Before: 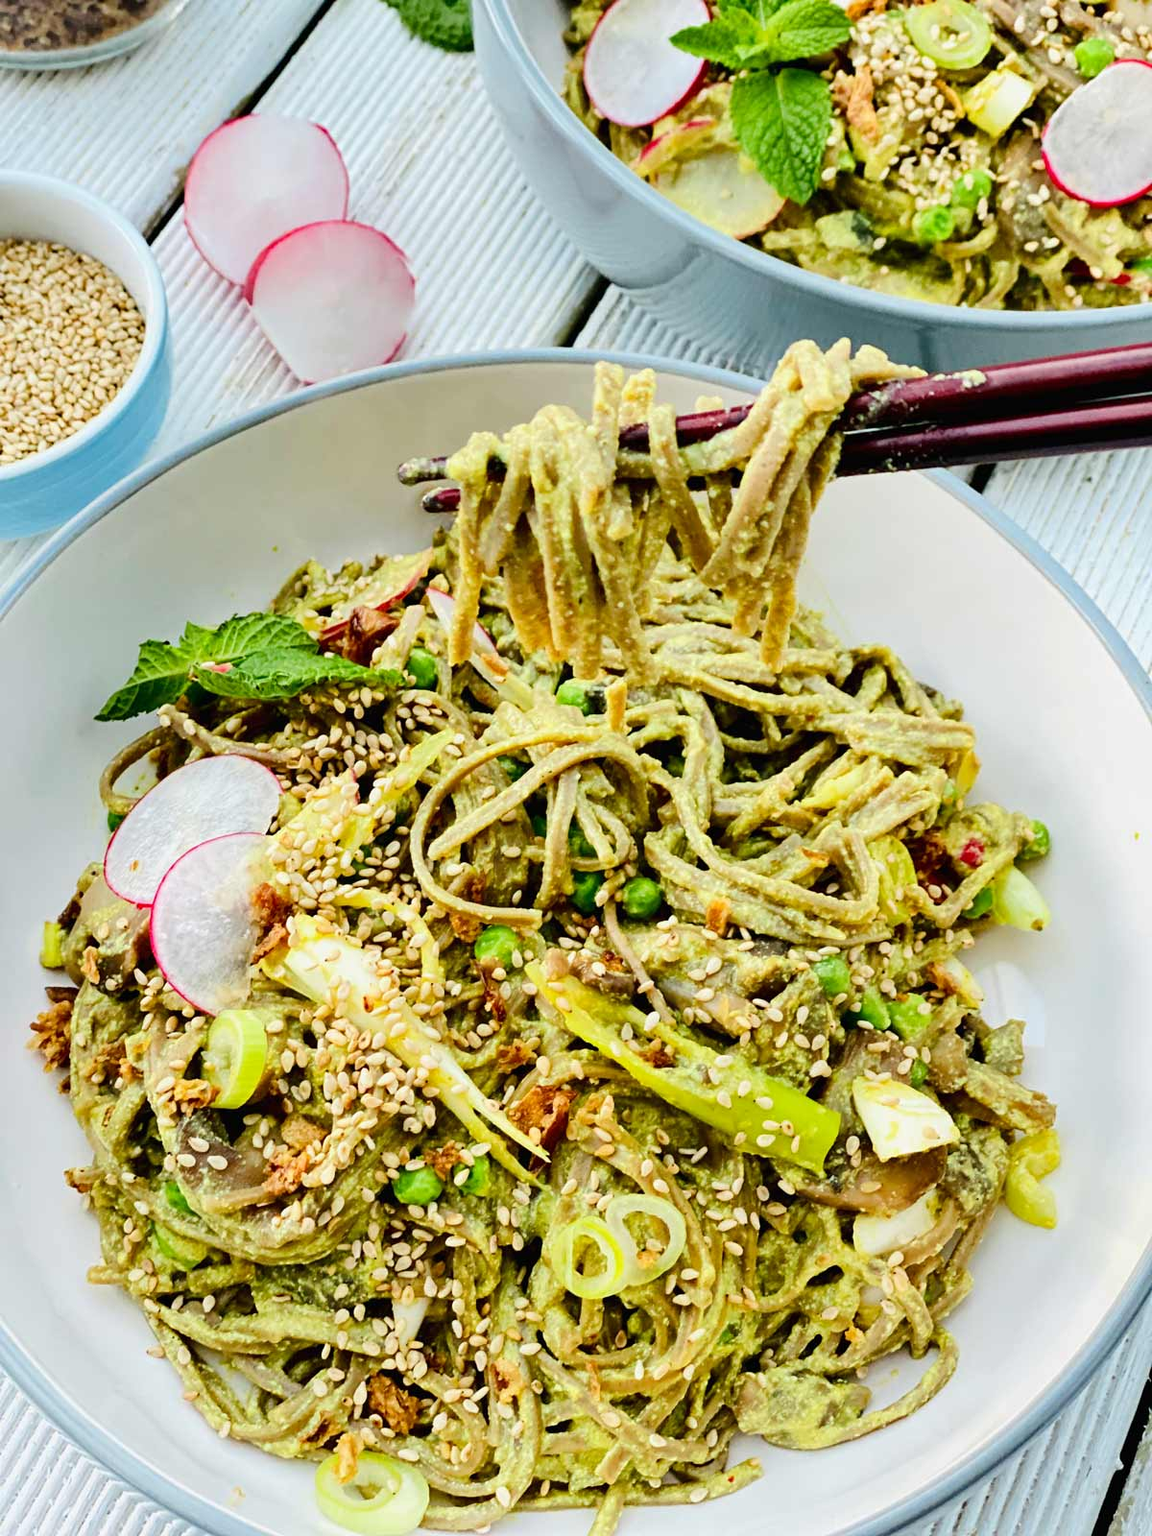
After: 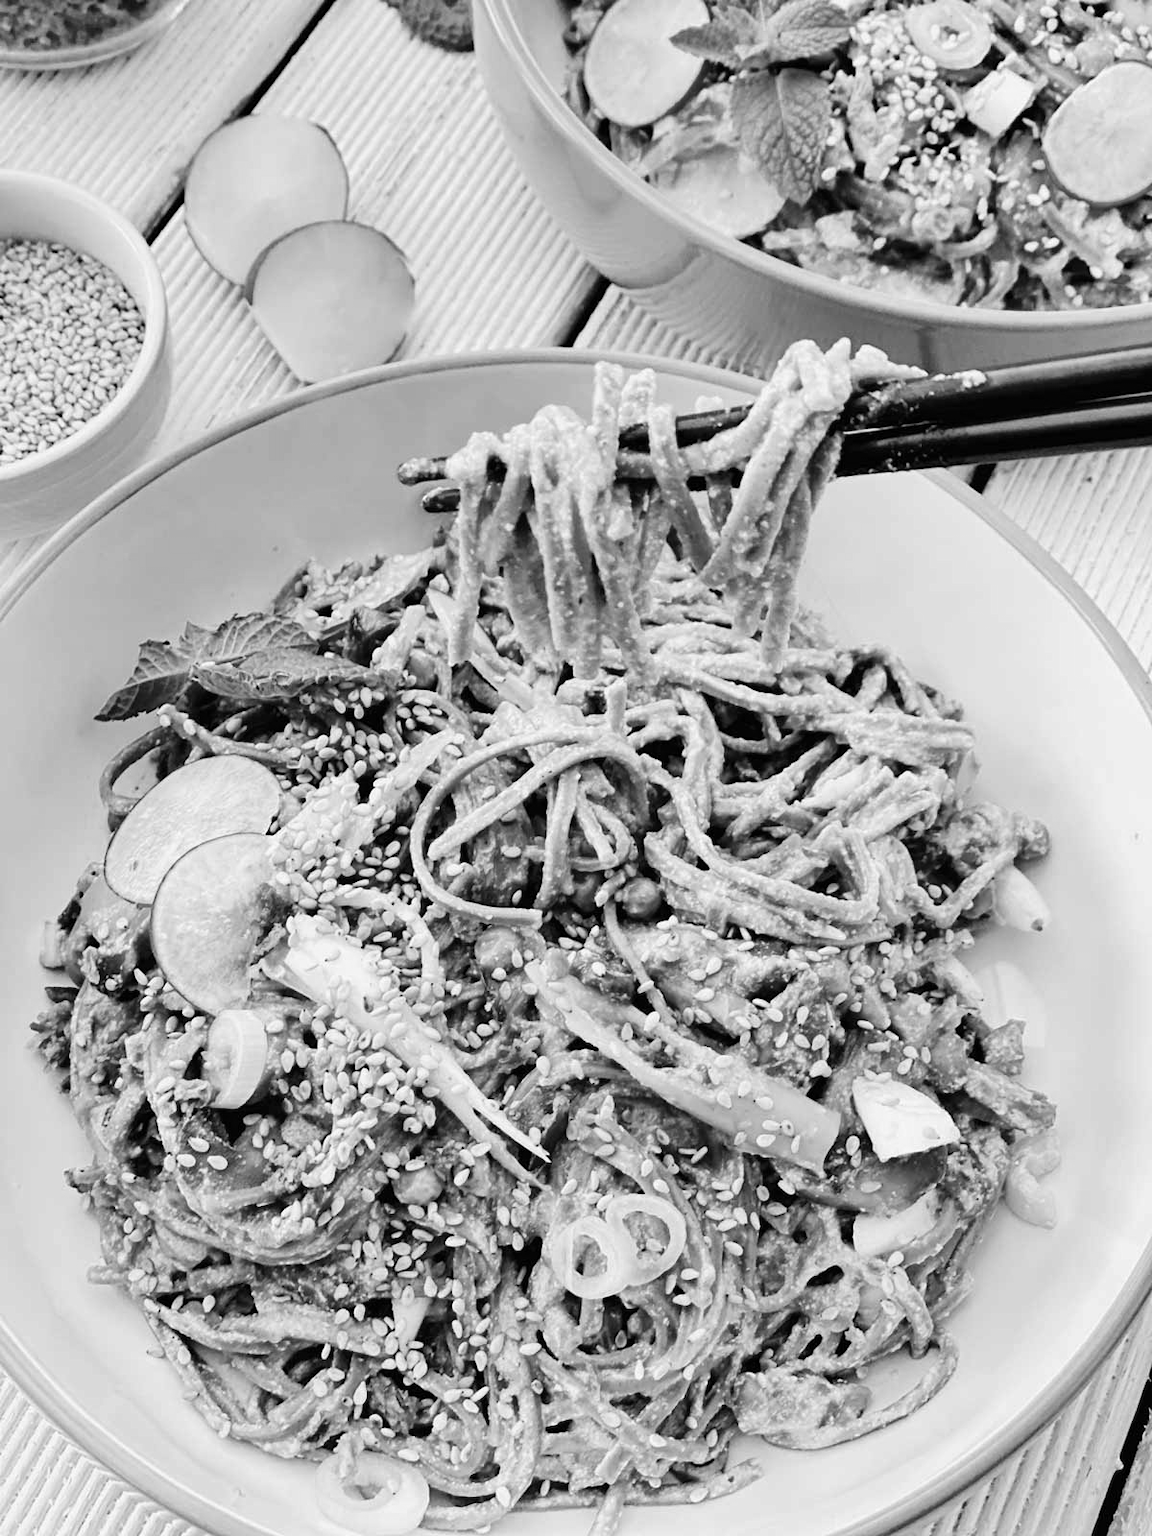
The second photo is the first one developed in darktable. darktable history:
exposure: compensate highlight preservation false
monochrome: size 3.1
